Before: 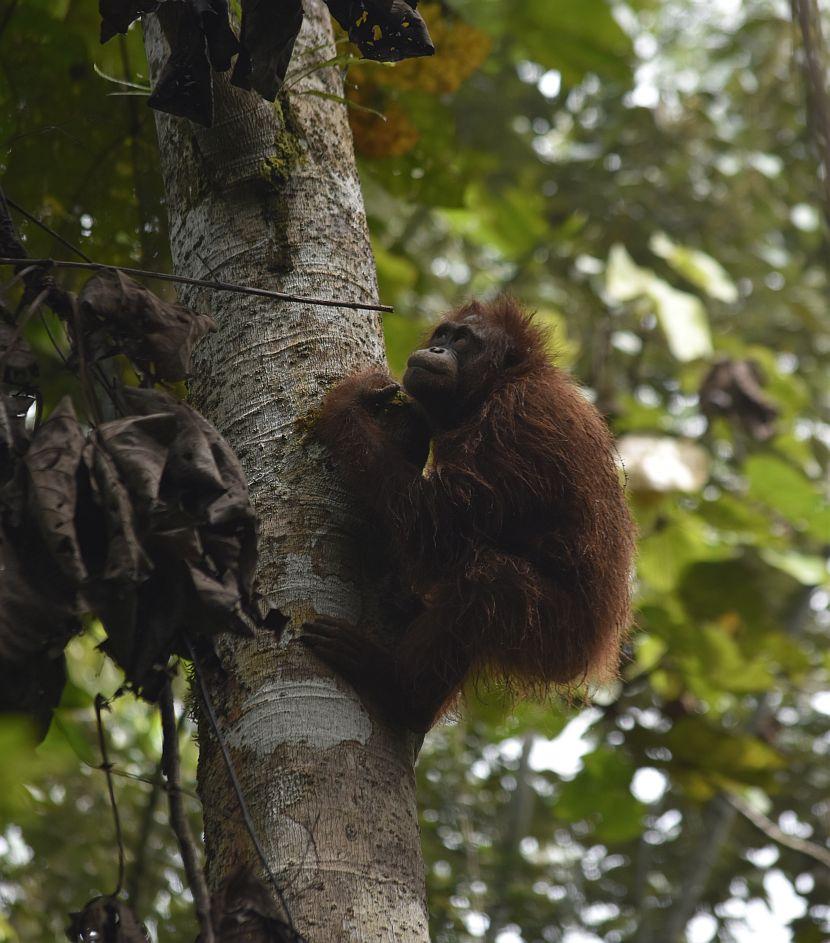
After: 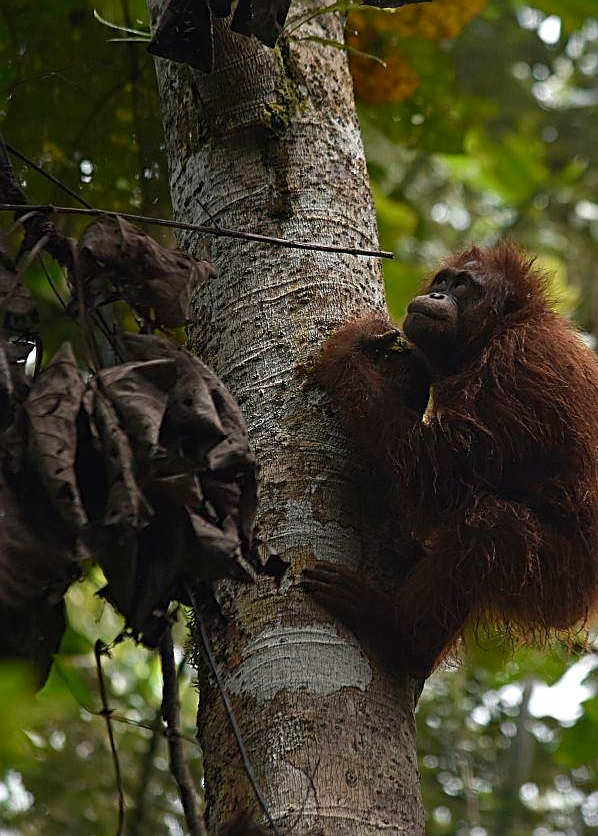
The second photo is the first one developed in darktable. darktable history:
crop: top 5.773%, right 27.885%, bottom 5.566%
sharpen: radius 2.536, amount 0.626
